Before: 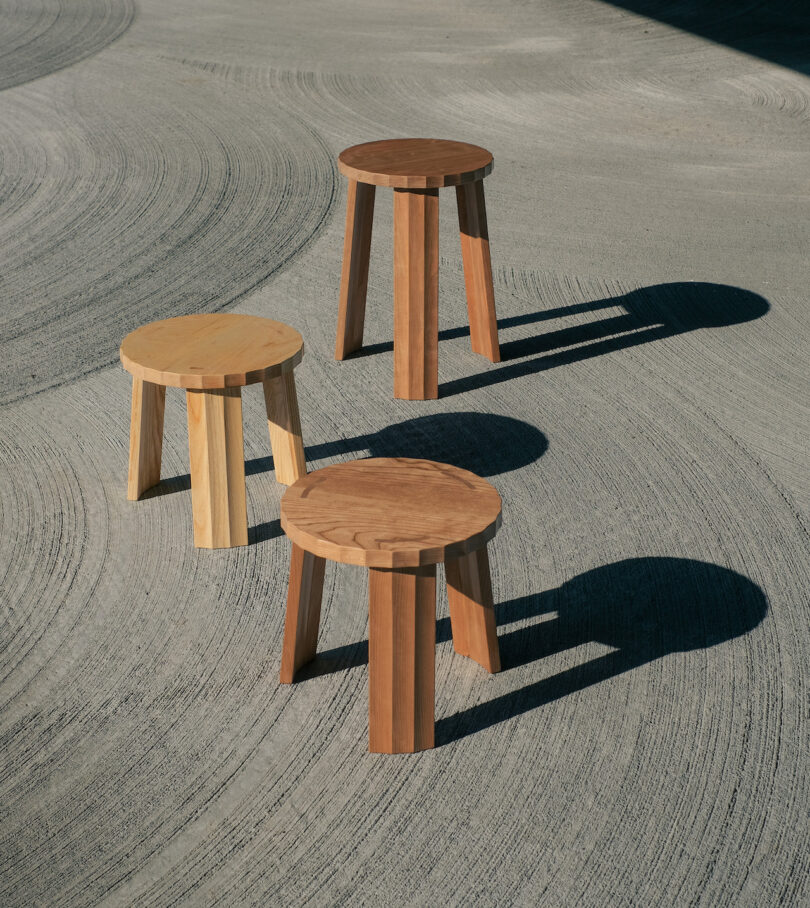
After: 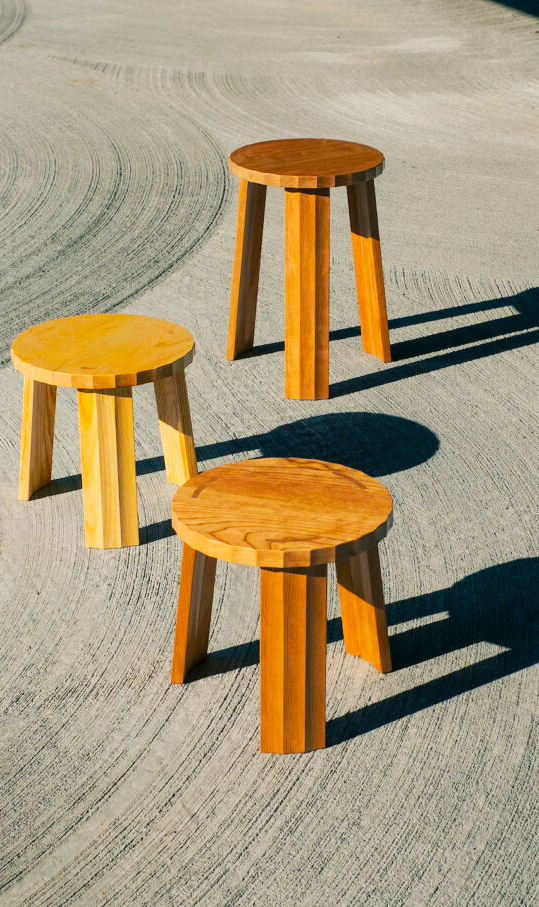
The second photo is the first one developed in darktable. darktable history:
color balance rgb: perceptual saturation grading › global saturation 41.256%, global vibrance 19.801%
crop and rotate: left 13.464%, right 19.894%
tone curve: curves: ch0 [(0, 0) (0.055, 0.057) (0.258, 0.307) (0.434, 0.543) (0.517, 0.657) (0.745, 0.874) (1, 1)]; ch1 [(0, 0) (0.346, 0.307) (0.418, 0.383) (0.46, 0.439) (0.482, 0.493) (0.502, 0.503) (0.517, 0.514) (0.55, 0.561) (0.588, 0.603) (0.646, 0.688) (1, 1)]; ch2 [(0, 0) (0.346, 0.34) (0.431, 0.45) (0.485, 0.499) (0.5, 0.503) (0.527, 0.525) (0.545, 0.562) (0.679, 0.706) (1, 1)], preserve colors none
